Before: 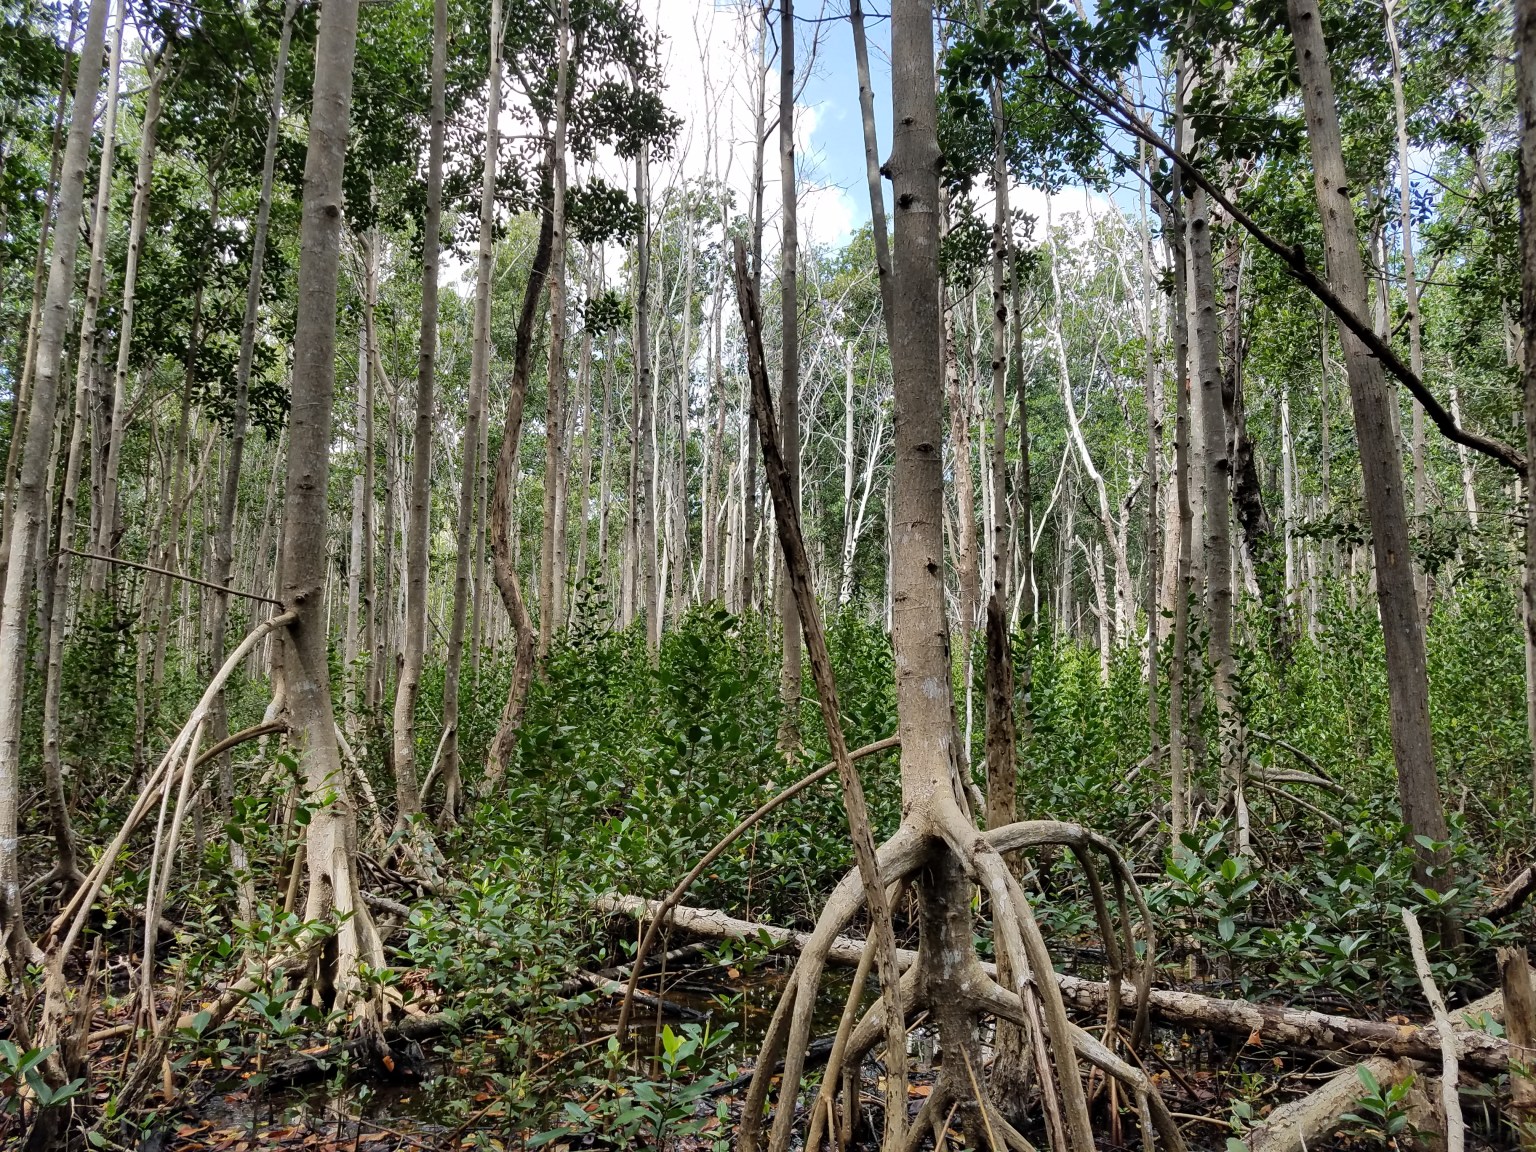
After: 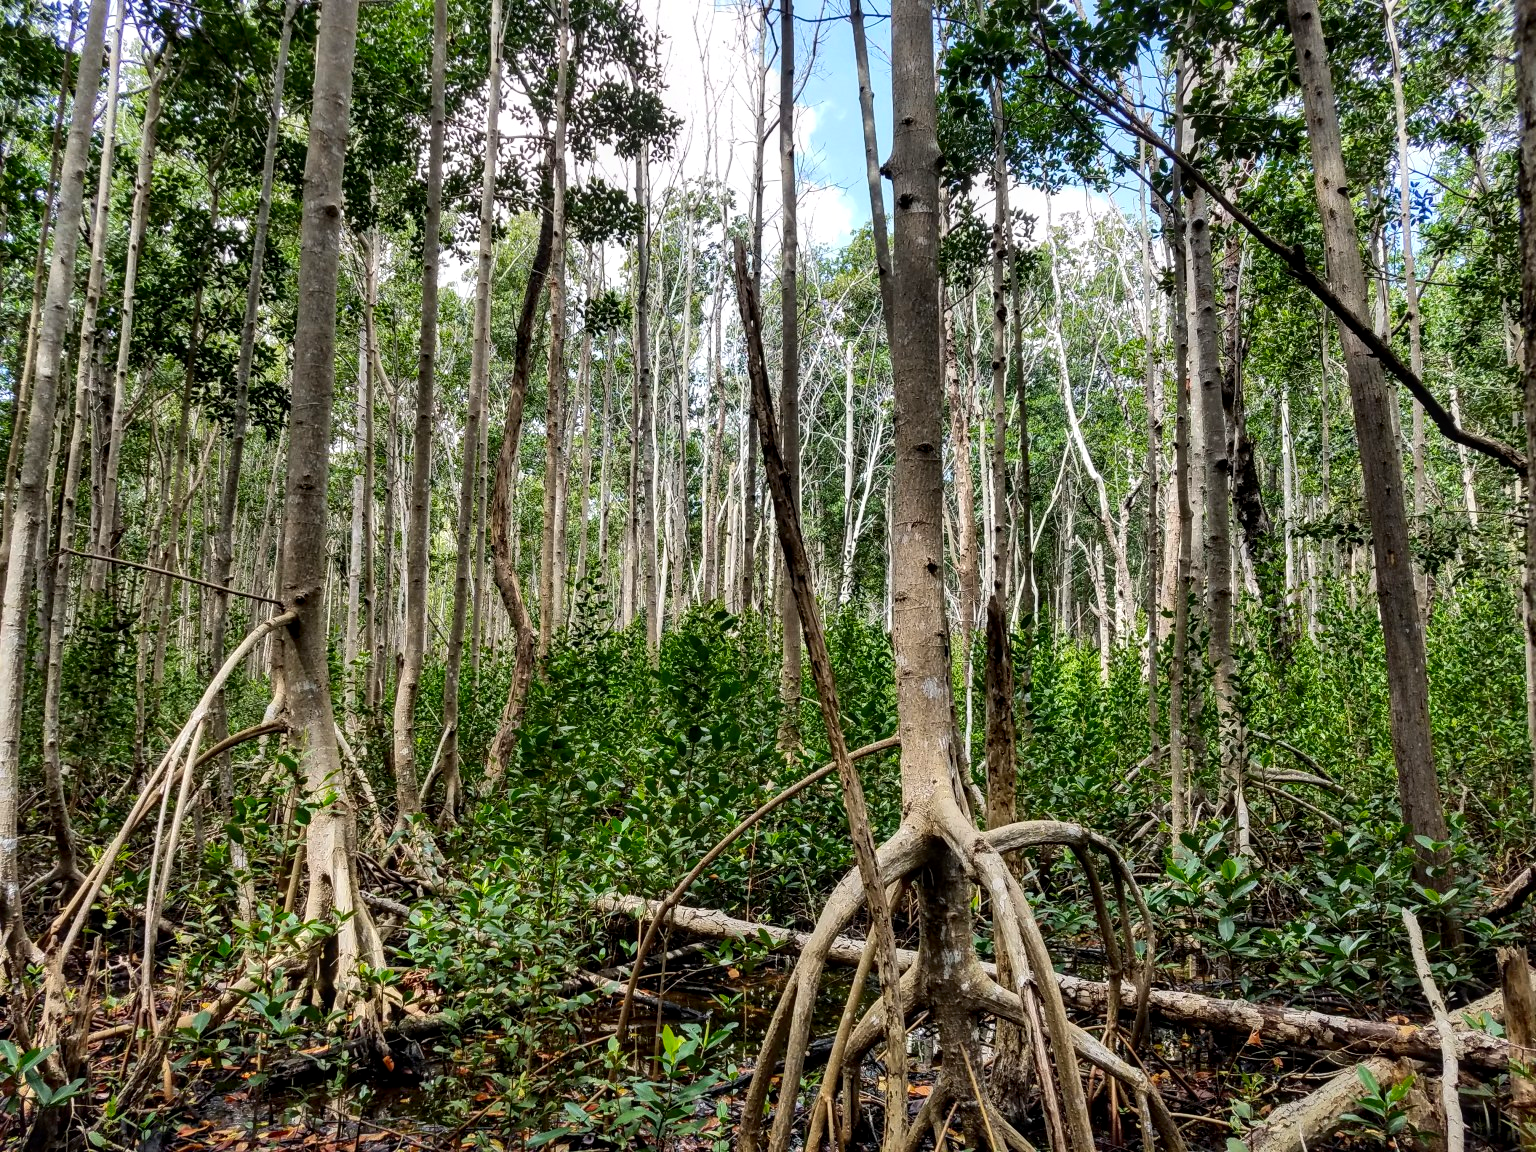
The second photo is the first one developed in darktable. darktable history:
local contrast: detail 130%
contrast brightness saturation: contrast 0.16, saturation 0.32
